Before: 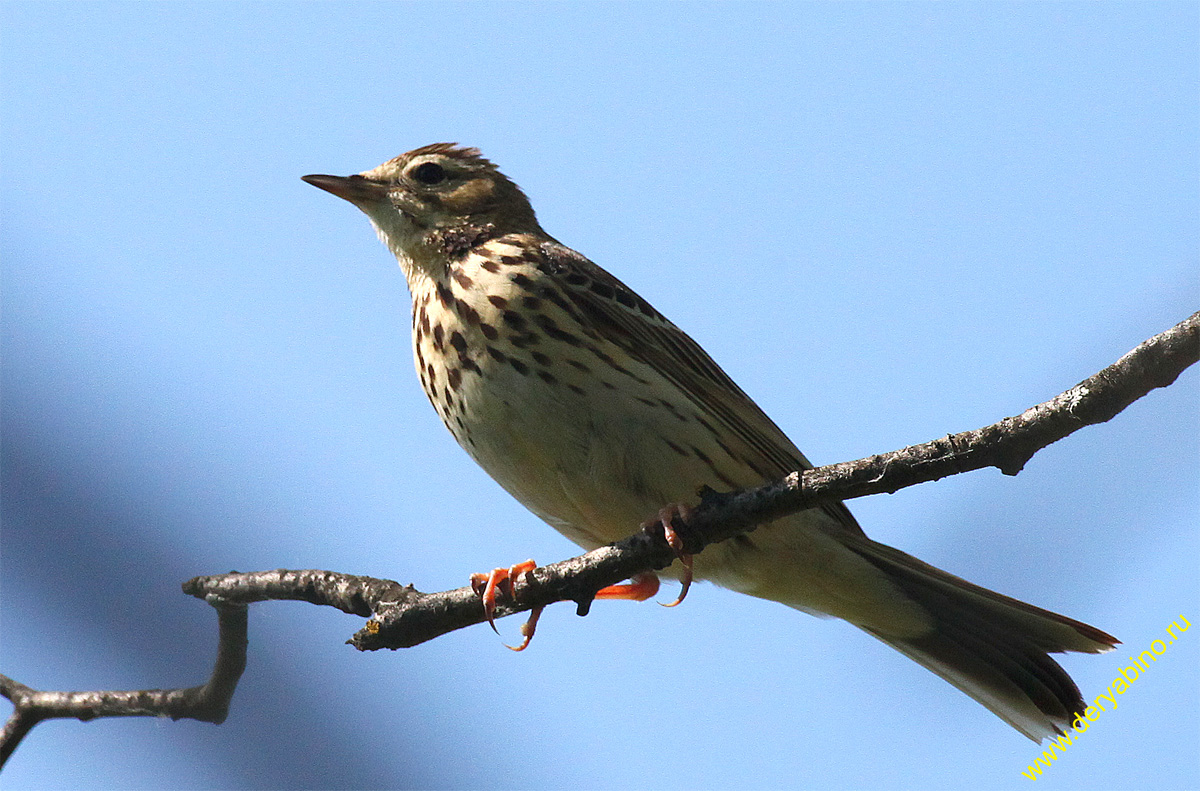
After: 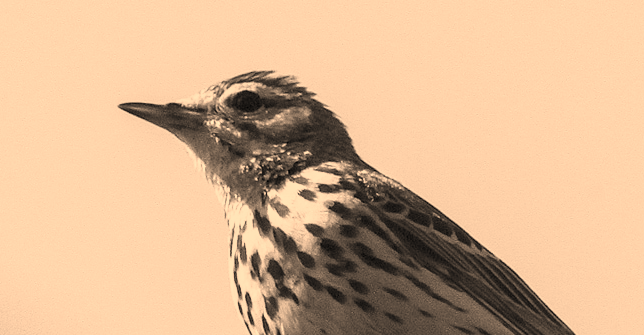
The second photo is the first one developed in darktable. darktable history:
color correction: highlights a* 14.94, highlights b* 30.93
contrast brightness saturation: saturation -1
local contrast: on, module defaults
base curve: curves: ch0 [(0, 0) (0.088, 0.125) (0.176, 0.251) (0.354, 0.501) (0.613, 0.749) (1, 0.877)], preserve colors none
crop: left 15.285%, top 9.187%, right 31.024%, bottom 48.408%
